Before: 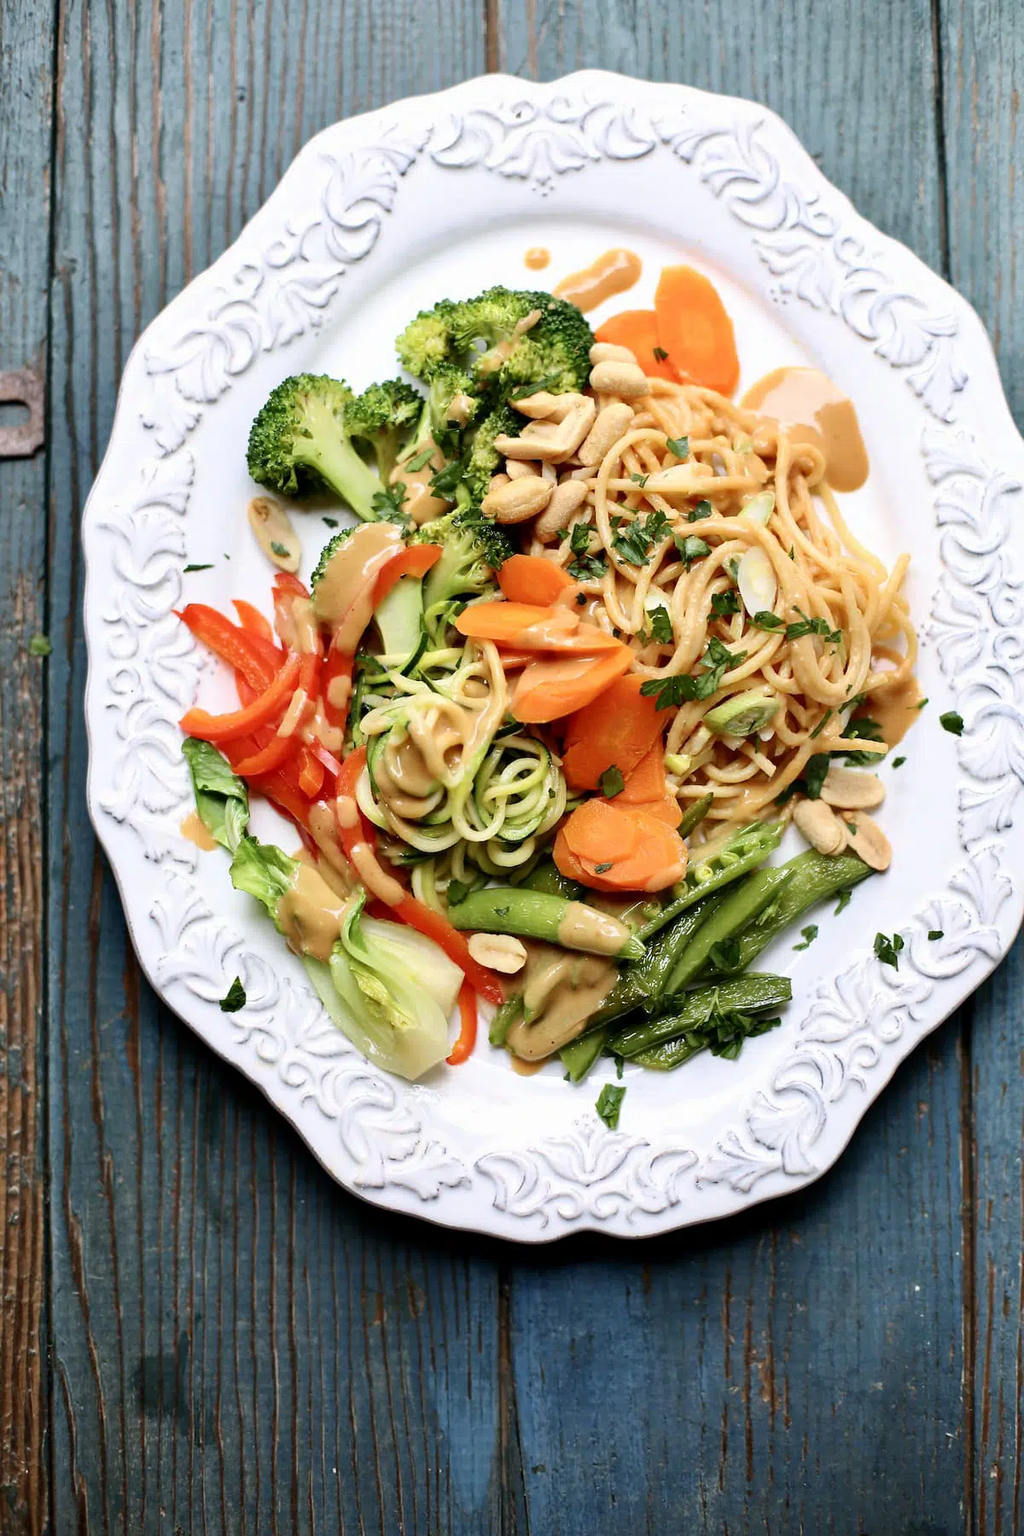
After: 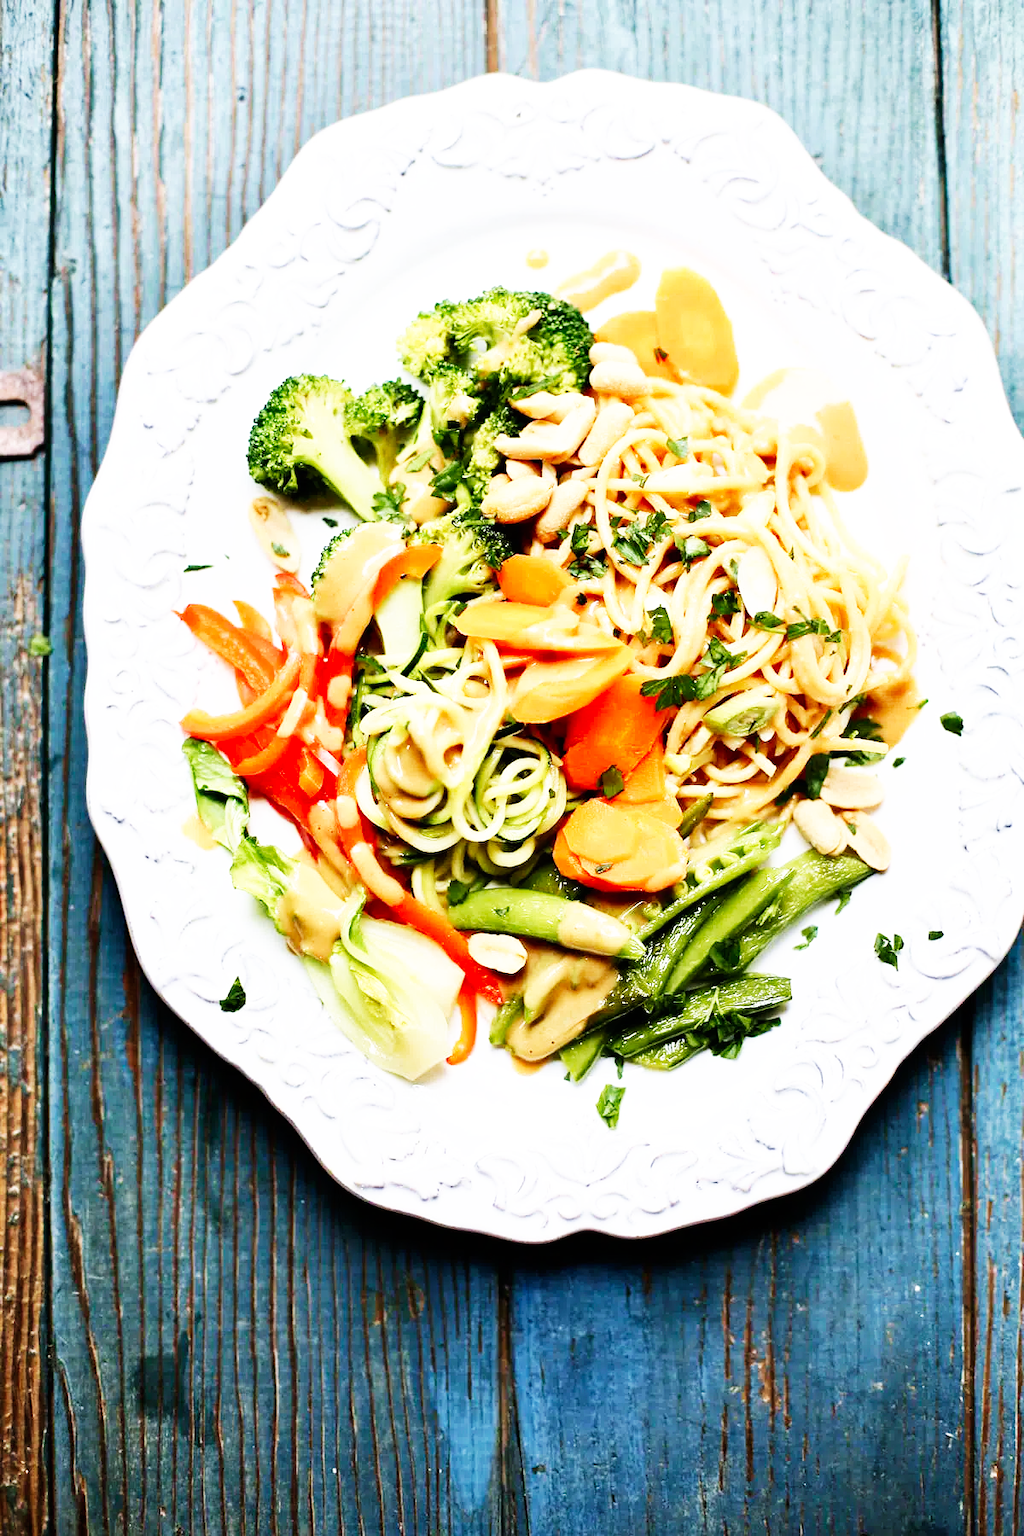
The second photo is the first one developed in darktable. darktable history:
base curve: curves: ch0 [(0, 0) (0.007, 0.004) (0.027, 0.03) (0.046, 0.07) (0.207, 0.54) (0.442, 0.872) (0.673, 0.972) (1, 1)], preserve colors none
velvia: on, module defaults
